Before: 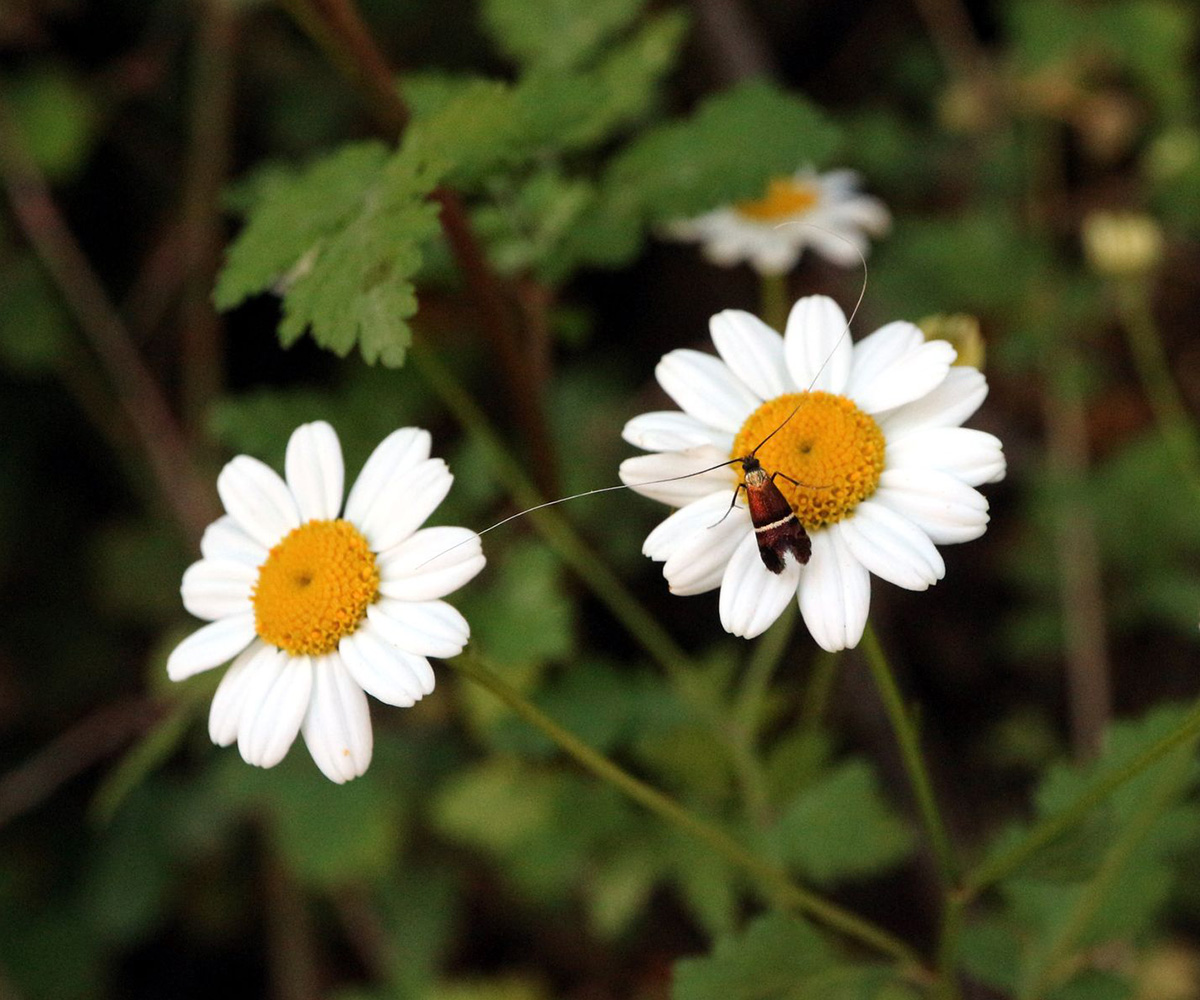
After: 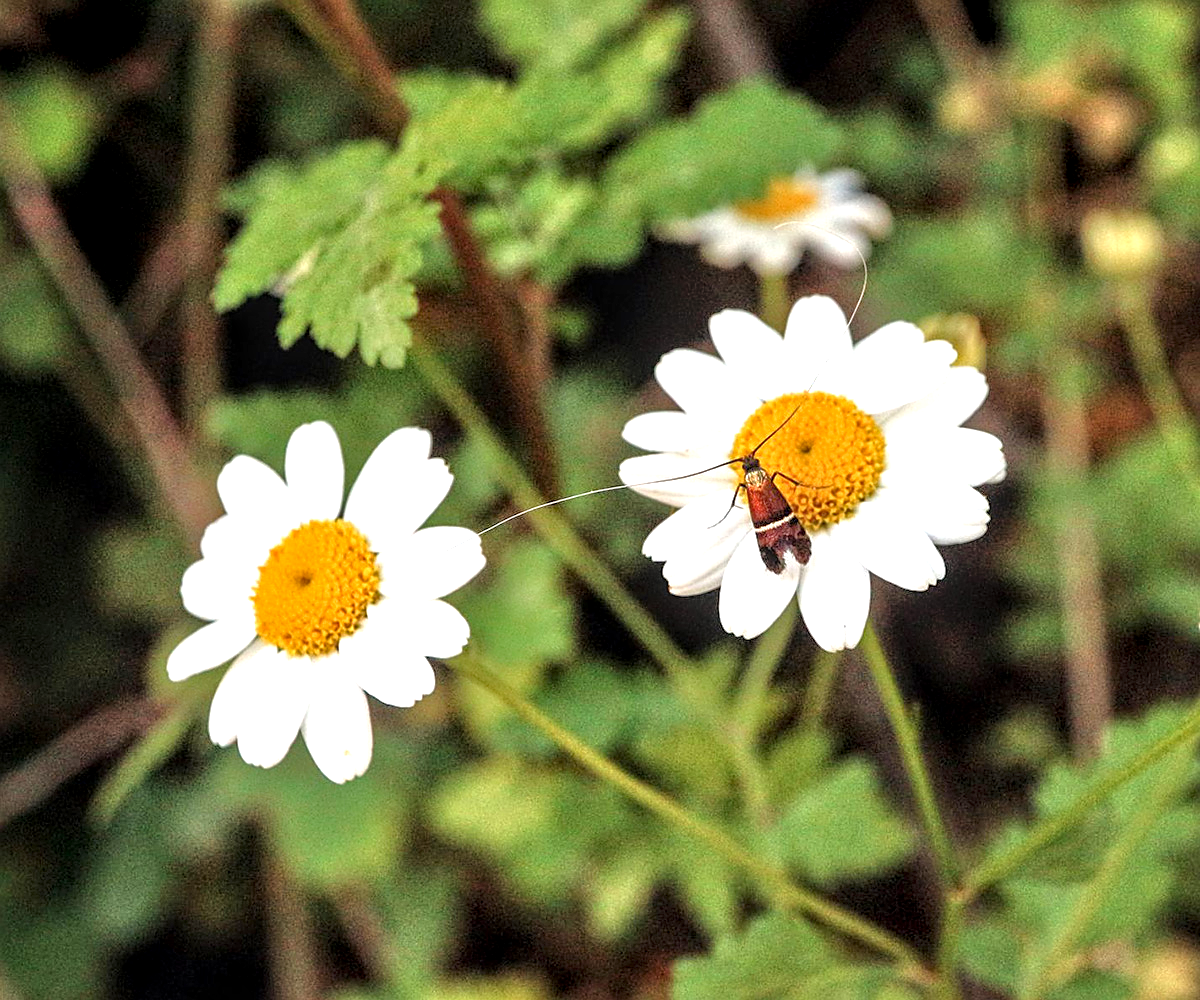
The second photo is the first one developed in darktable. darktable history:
tone equalizer: -7 EV 0.15 EV, -6 EV 0.6 EV, -5 EV 1.15 EV, -4 EV 1.33 EV, -3 EV 1.15 EV, -2 EV 0.6 EV, -1 EV 0.15 EV, mask exposure compensation -0.5 EV
exposure: black level correction 0, exposure 0.7 EV, compensate exposure bias true, compensate highlight preservation false
sharpen: on, module defaults
local contrast: highlights 61%, detail 143%, midtone range 0.428
